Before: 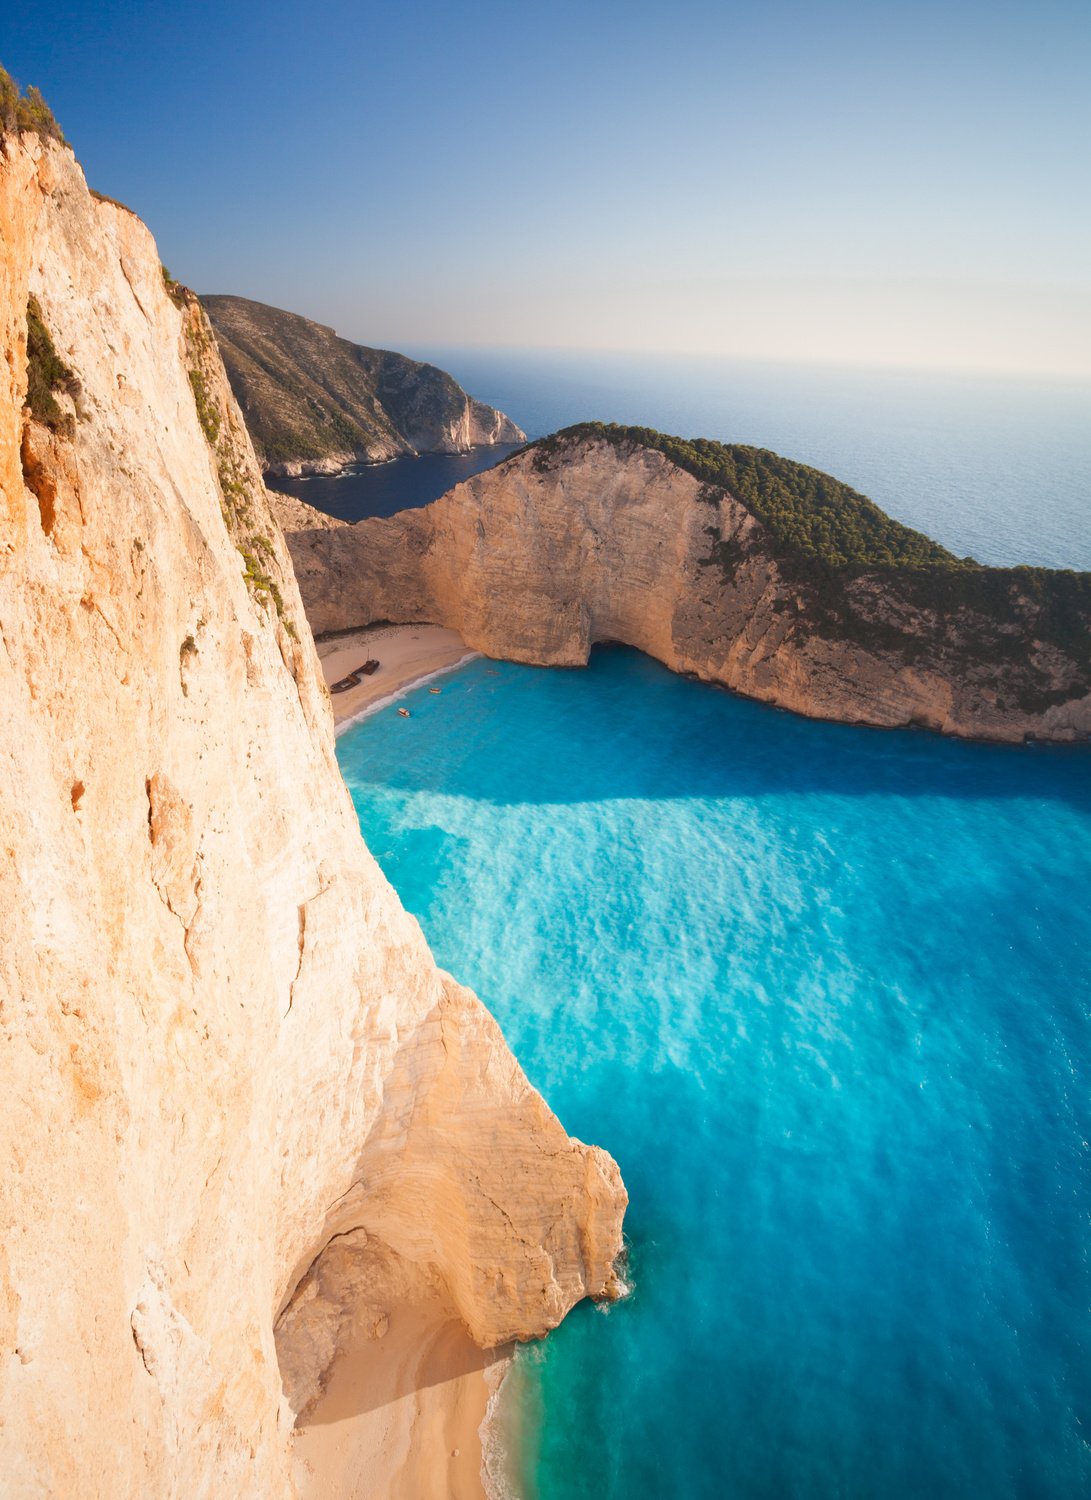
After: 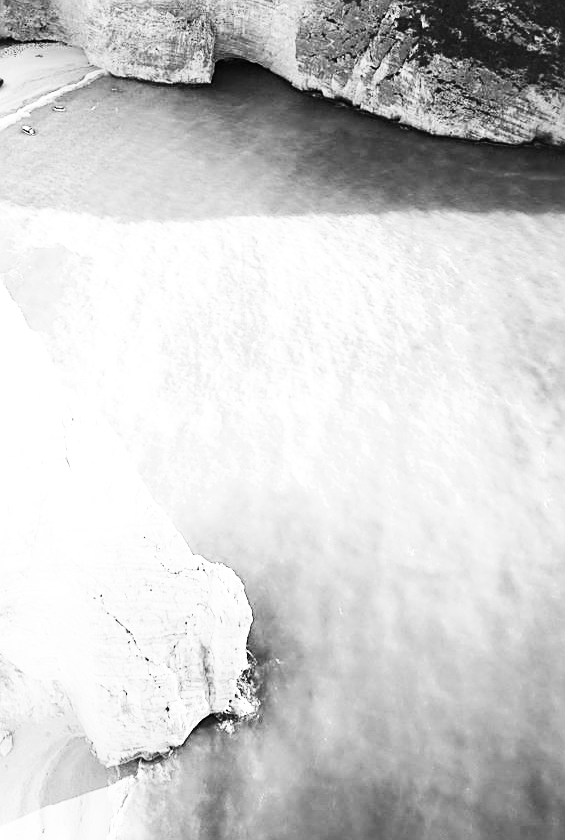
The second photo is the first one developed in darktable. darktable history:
base curve: curves: ch0 [(0, 0) (0.007, 0.004) (0.027, 0.03) (0.046, 0.07) (0.207, 0.54) (0.442, 0.872) (0.673, 0.972) (1, 1)], preserve colors none
monochrome: a 1.94, b -0.638
tone equalizer: -8 EV -1.08 EV, -7 EV -1.01 EV, -6 EV -0.867 EV, -5 EV -0.578 EV, -3 EV 0.578 EV, -2 EV 0.867 EV, -1 EV 1.01 EV, +0 EV 1.08 EV, edges refinement/feathering 500, mask exposure compensation -1.57 EV, preserve details no
crop: left 34.479%, top 38.822%, right 13.718%, bottom 5.172%
color correction: saturation 1.1
sharpen: on, module defaults
